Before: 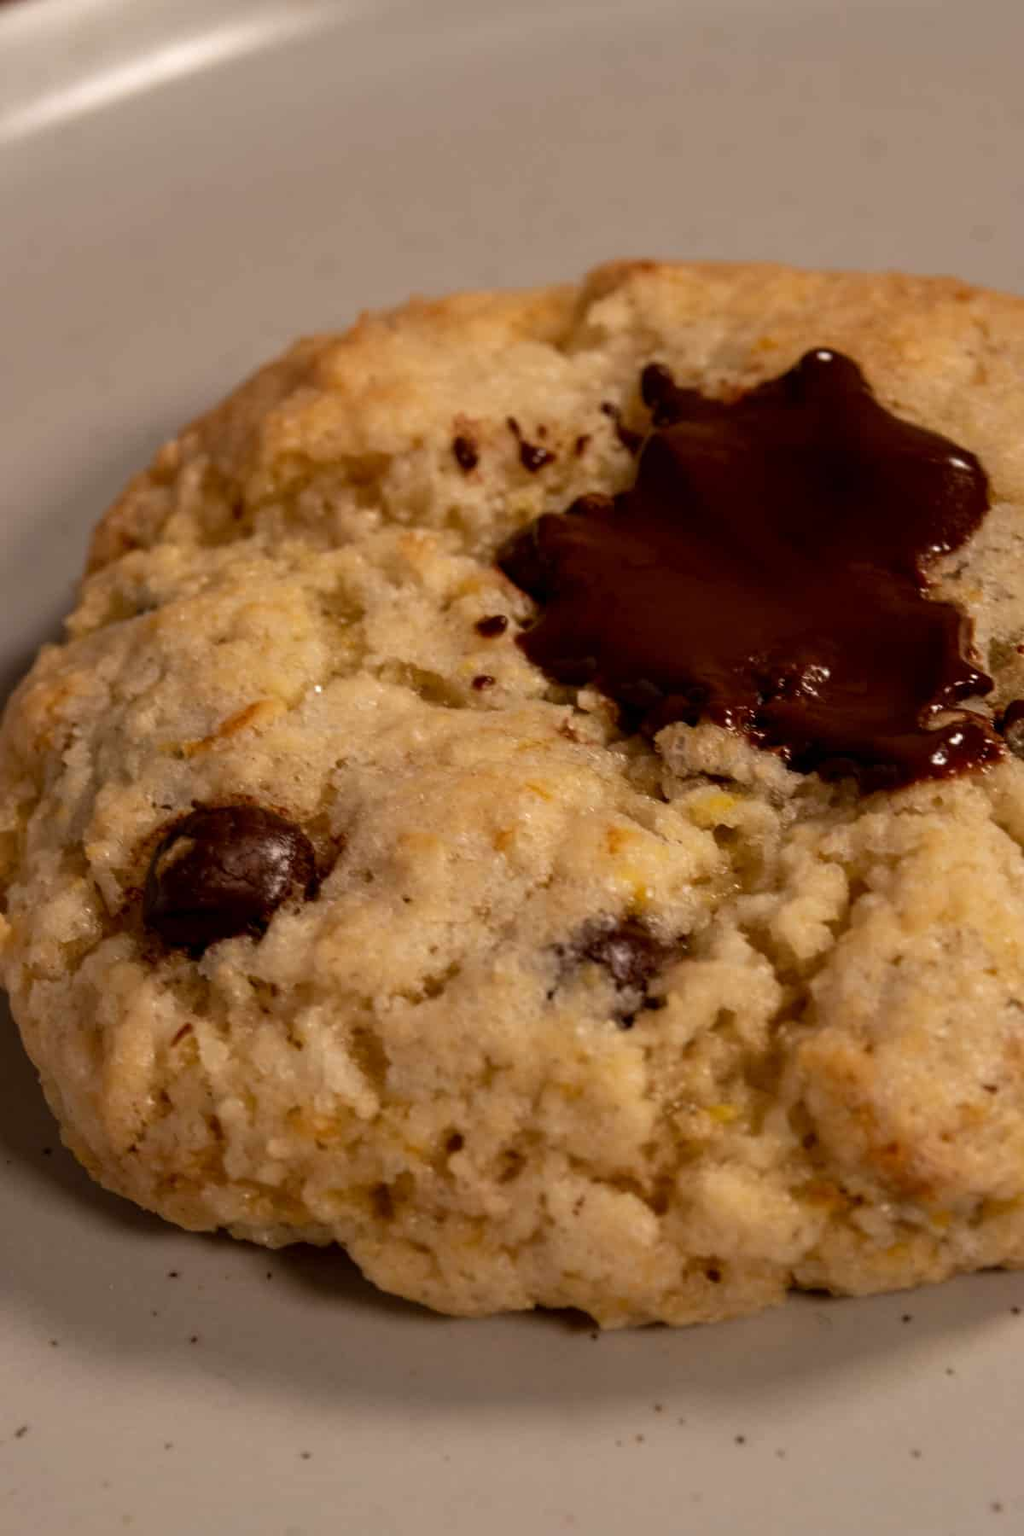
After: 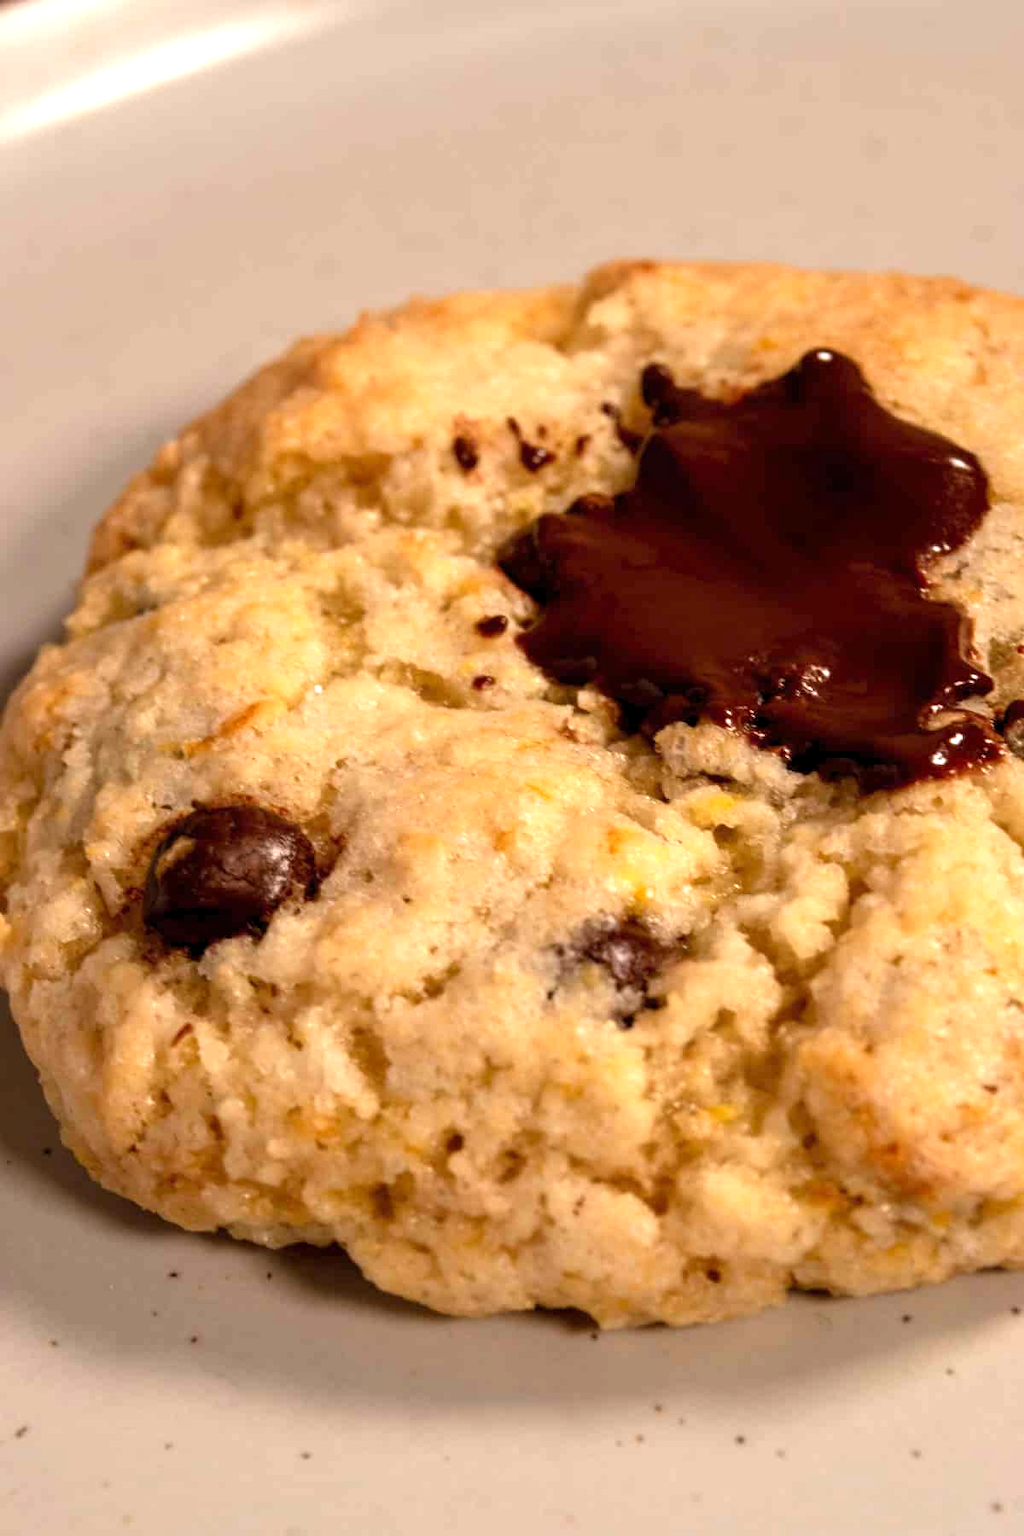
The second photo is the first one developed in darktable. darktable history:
levels: levels [0.018, 0.493, 1]
exposure: black level correction 0, exposure 1 EV, compensate highlight preservation false
